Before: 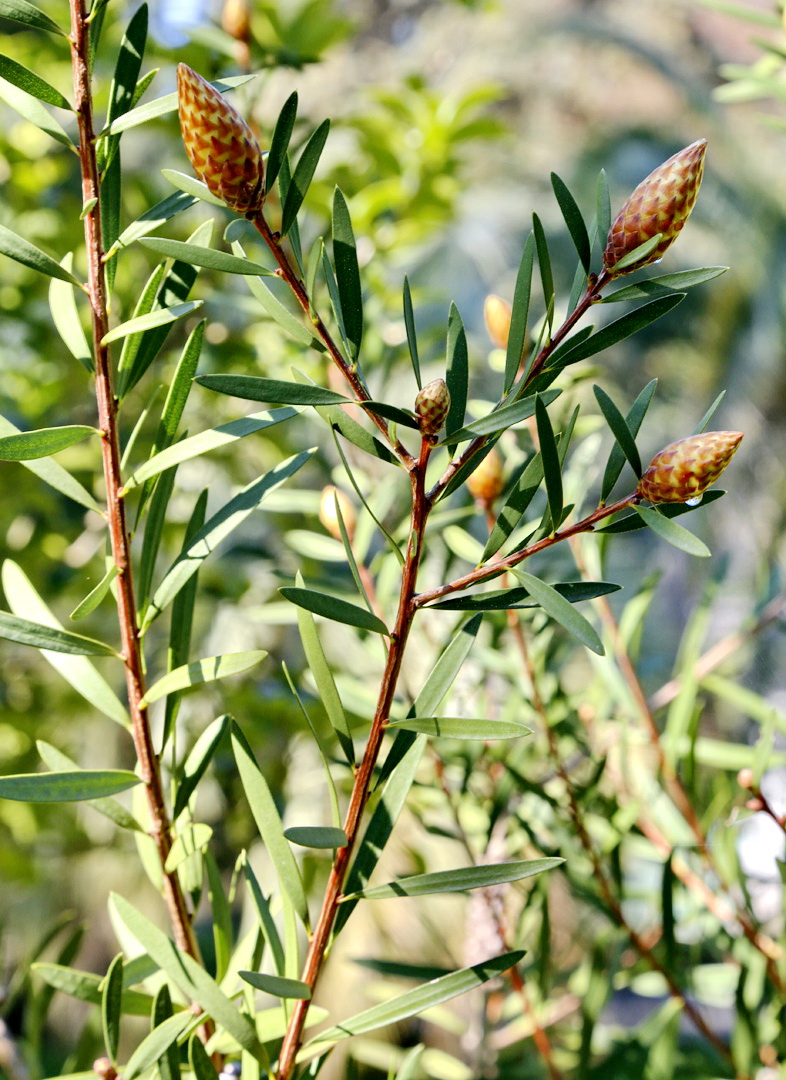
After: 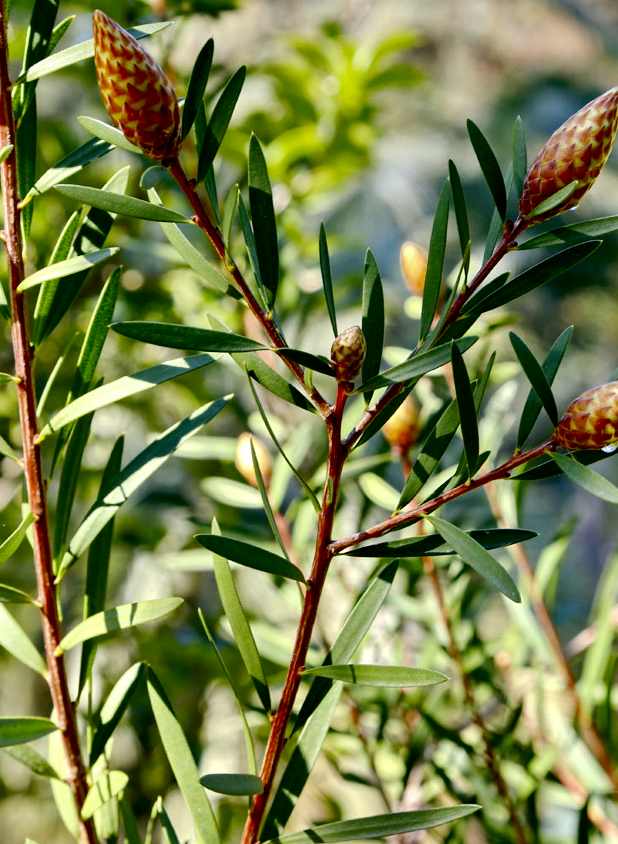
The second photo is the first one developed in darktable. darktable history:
crop and rotate: left 10.756%, top 4.981%, right 10.497%, bottom 16.867%
contrast brightness saturation: brightness -0.203, saturation 0.081
exposure: black level correction 0.009, exposure 0.015 EV, compensate exposure bias true, compensate highlight preservation false
